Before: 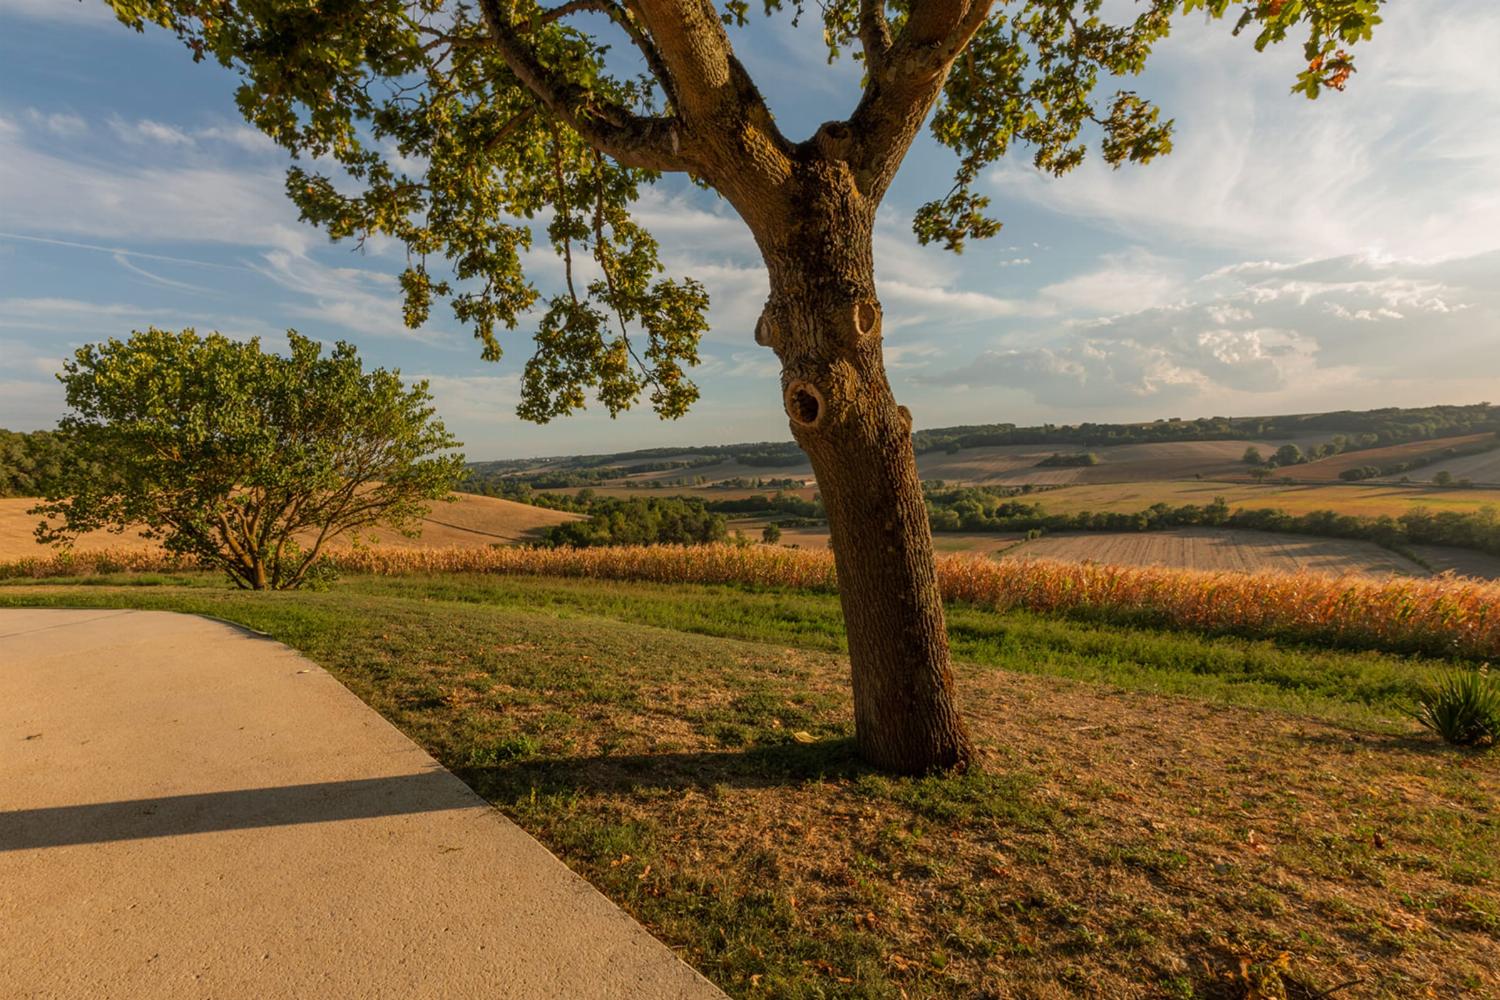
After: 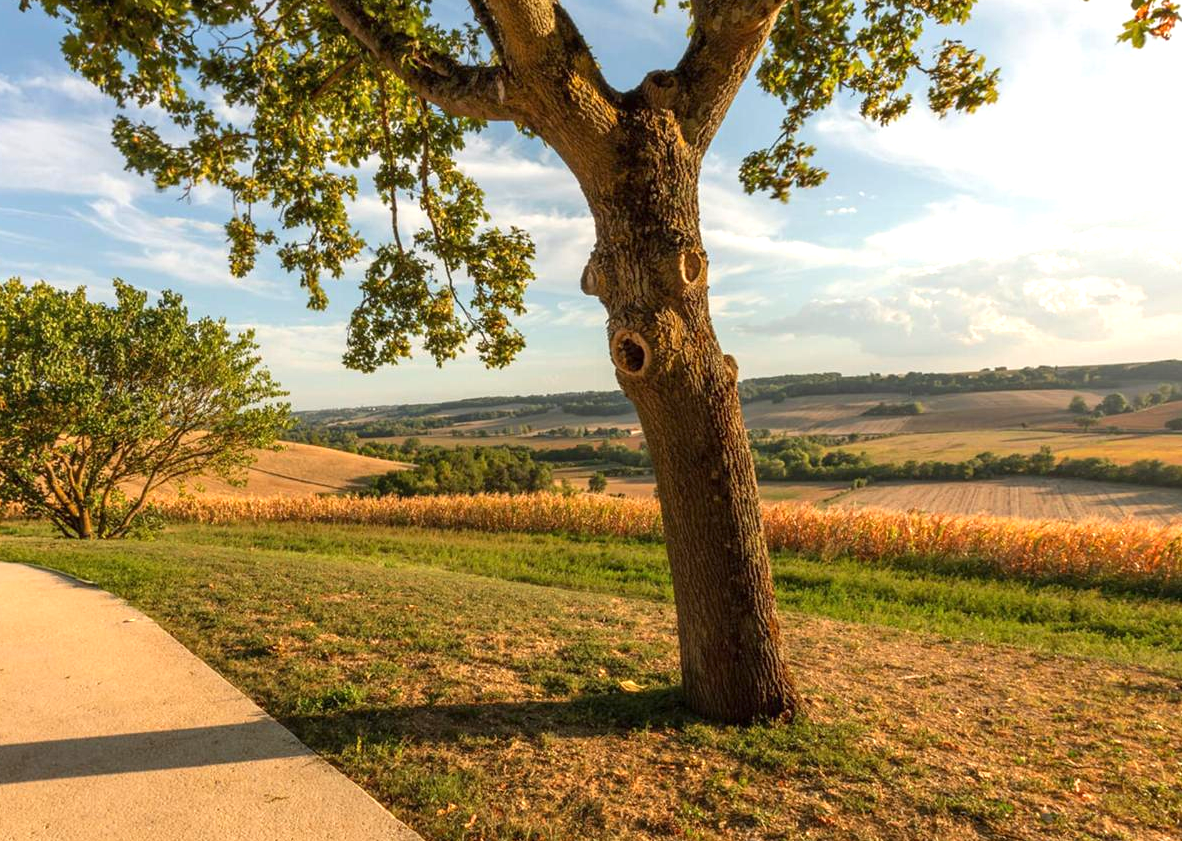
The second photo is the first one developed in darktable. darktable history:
exposure: exposure 0.94 EV, compensate exposure bias true, compensate highlight preservation false
crop: left 11.613%, top 5.155%, right 9.563%, bottom 10.731%
